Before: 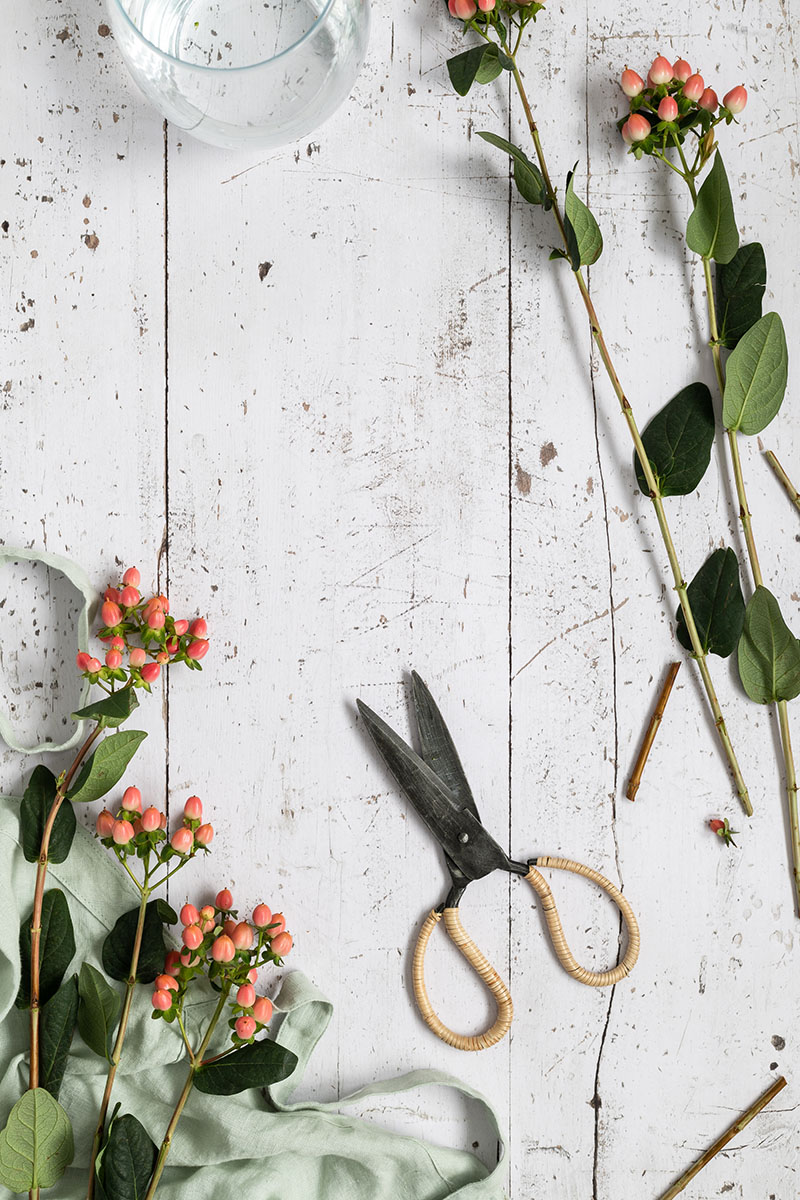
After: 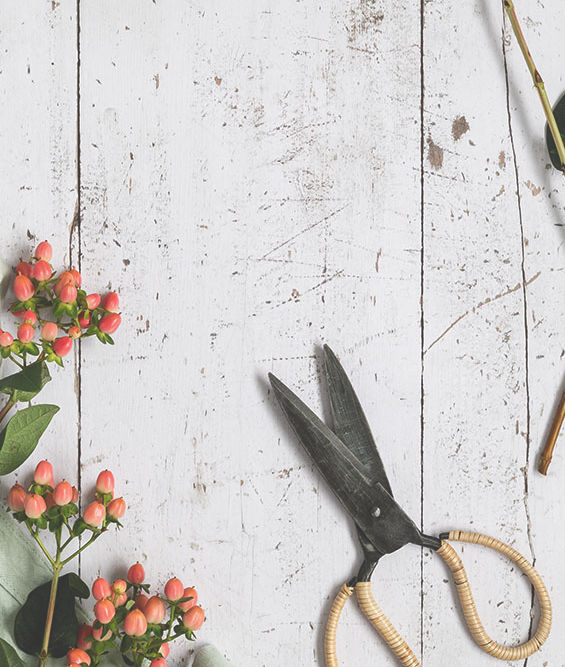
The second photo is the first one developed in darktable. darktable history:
shadows and highlights: radius 128.16, shadows 21.14, highlights -21.61, low approximation 0.01
crop: left 11.076%, top 27.225%, right 18.261%, bottom 17.176%
exposure: black level correction -0.031, compensate highlight preservation false
